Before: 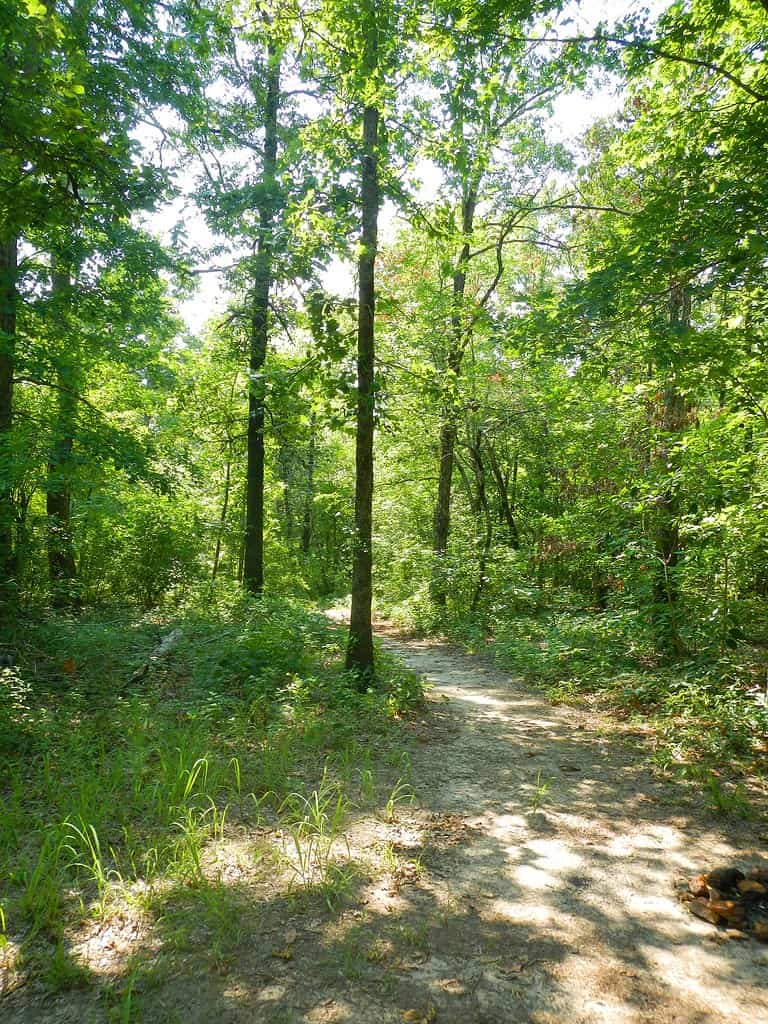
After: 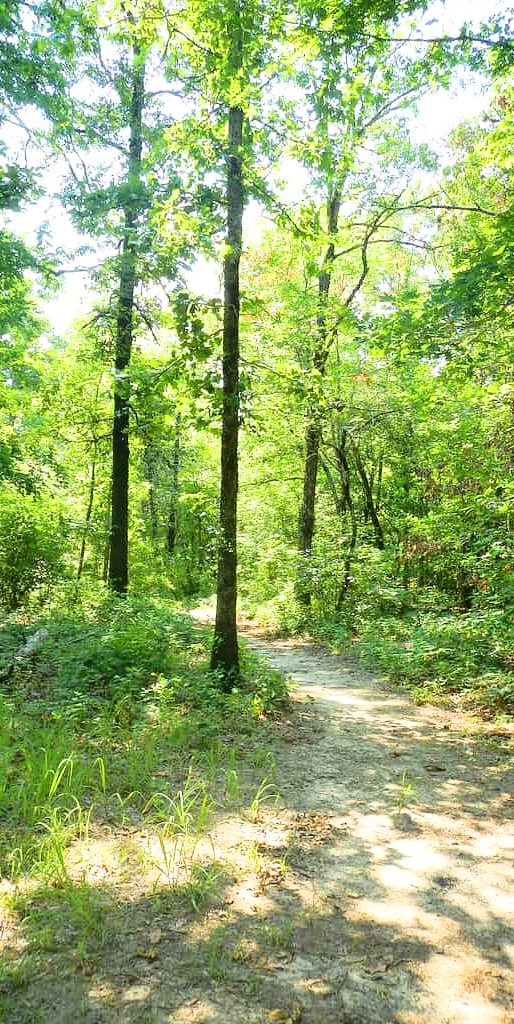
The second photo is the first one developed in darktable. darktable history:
crop and rotate: left 17.668%, right 15.317%
base curve: curves: ch0 [(0, 0) (0.028, 0.03) (0.121, 0.232) (0.46, 0.748) (0.859, 0.968) (1, 1)]
